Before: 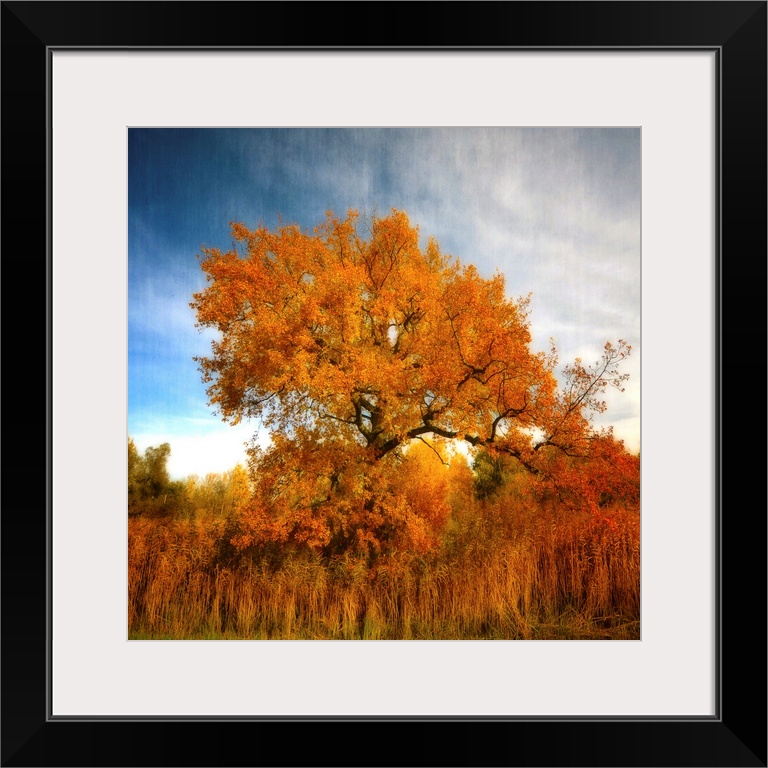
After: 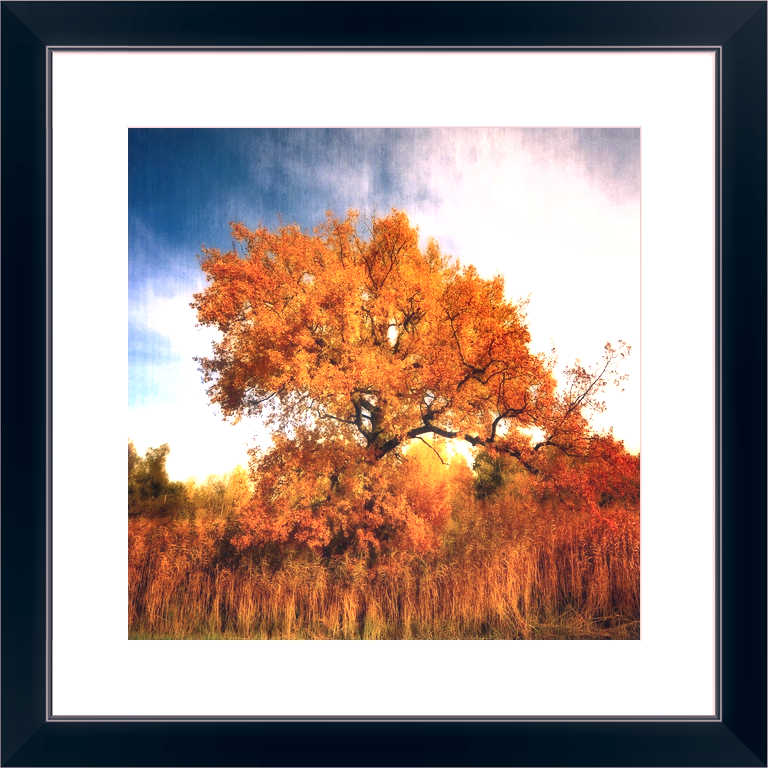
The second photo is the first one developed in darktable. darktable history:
exposure: black level correction 0, exposure 0.951 EV, compensate exposure bias true, compensate highlight preservation false
shadows and highlights: low approximation 0.01, soften with gaussian
haze removal: strength -0.106, compatibility mode true, adaptive false
color correction: highlights a* 13.97, highlights b* 5.79, shadows a* -5.42, shadows b* -15.94, saturation 0.827
